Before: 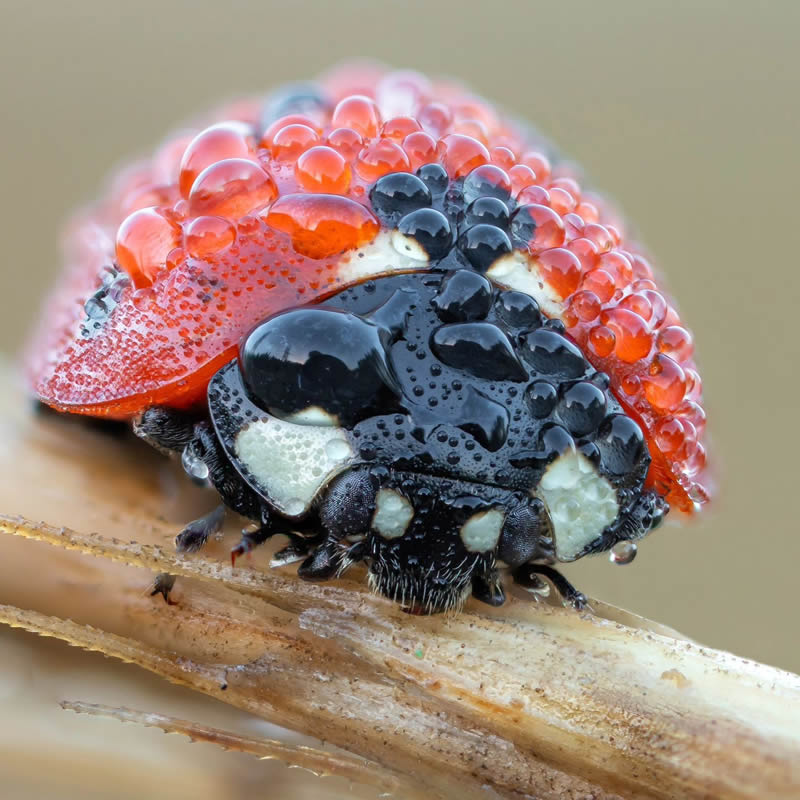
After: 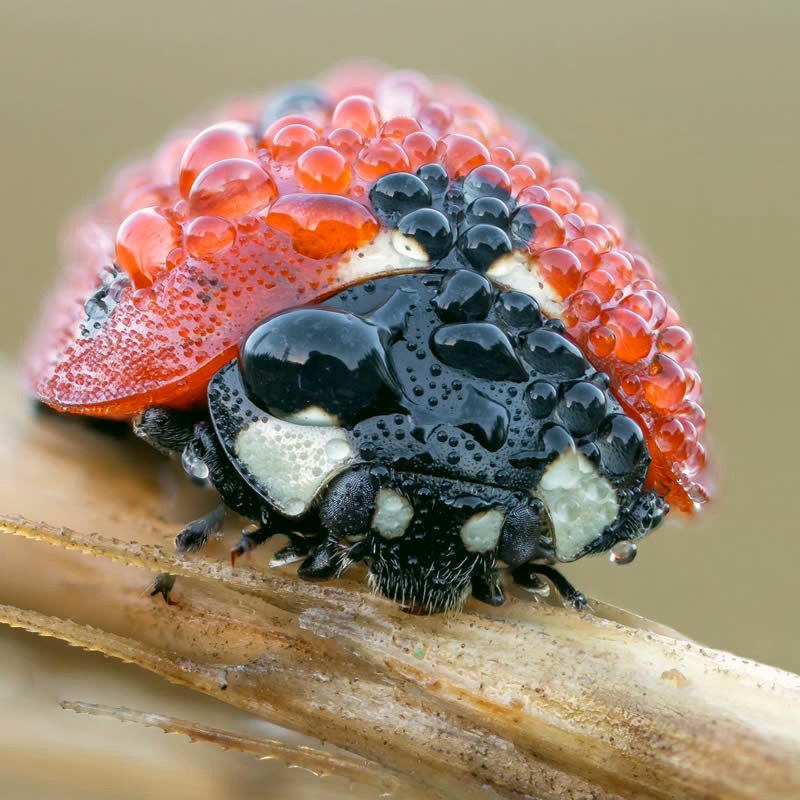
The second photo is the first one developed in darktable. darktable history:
color correction: highlights a* 4.11, highlights b* 4.95, shadows a* -7.87, shadows b* 4.56
